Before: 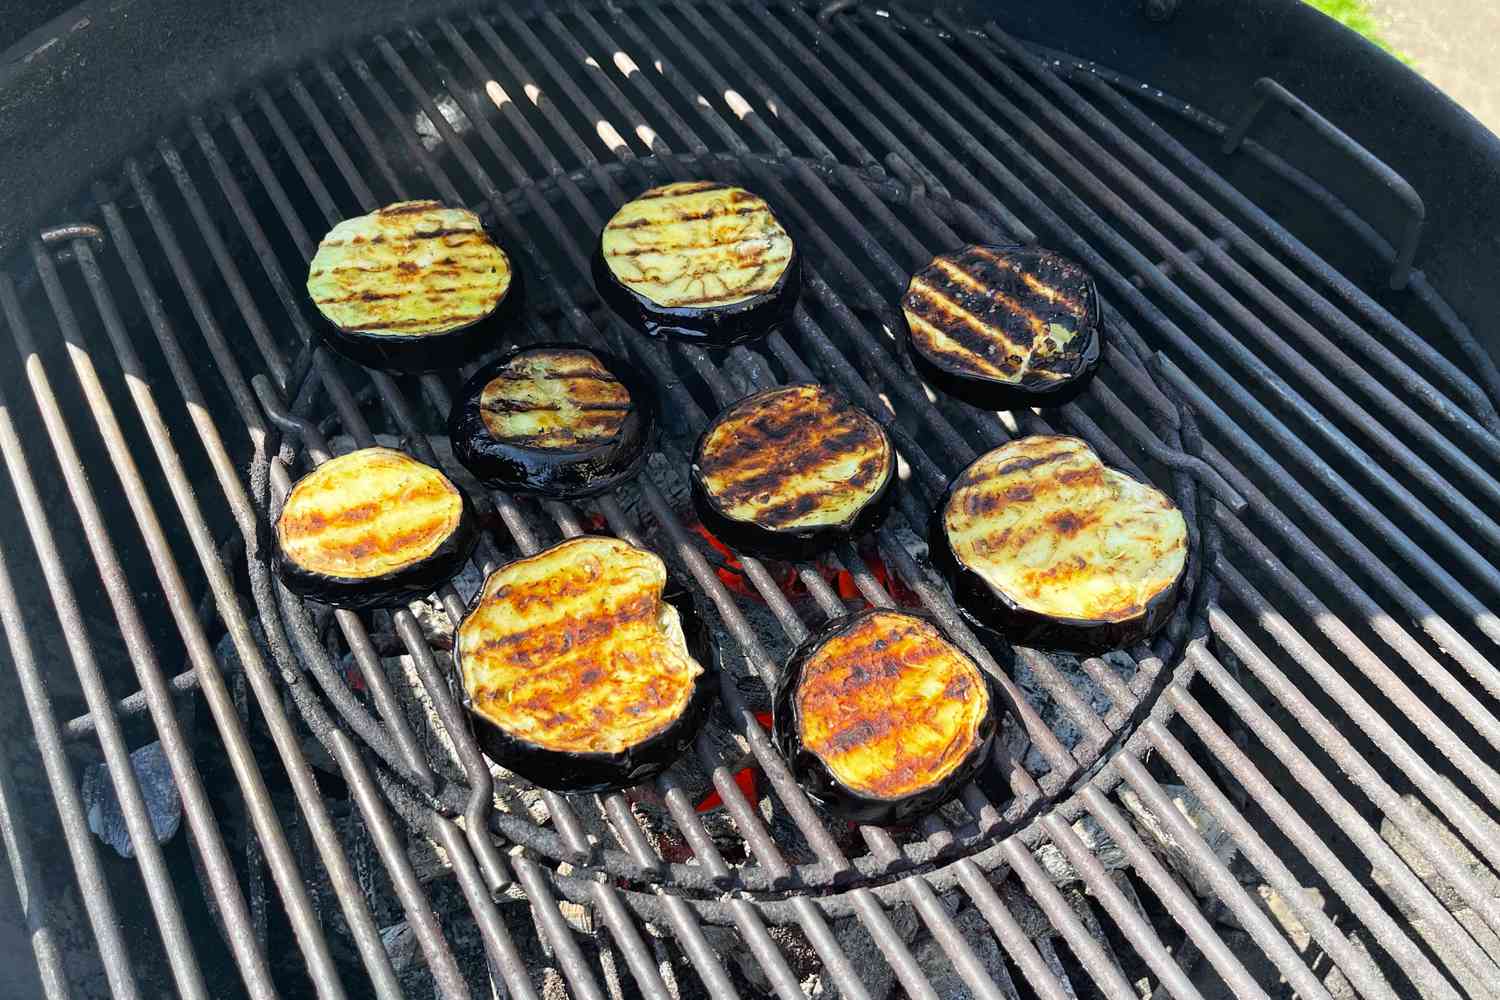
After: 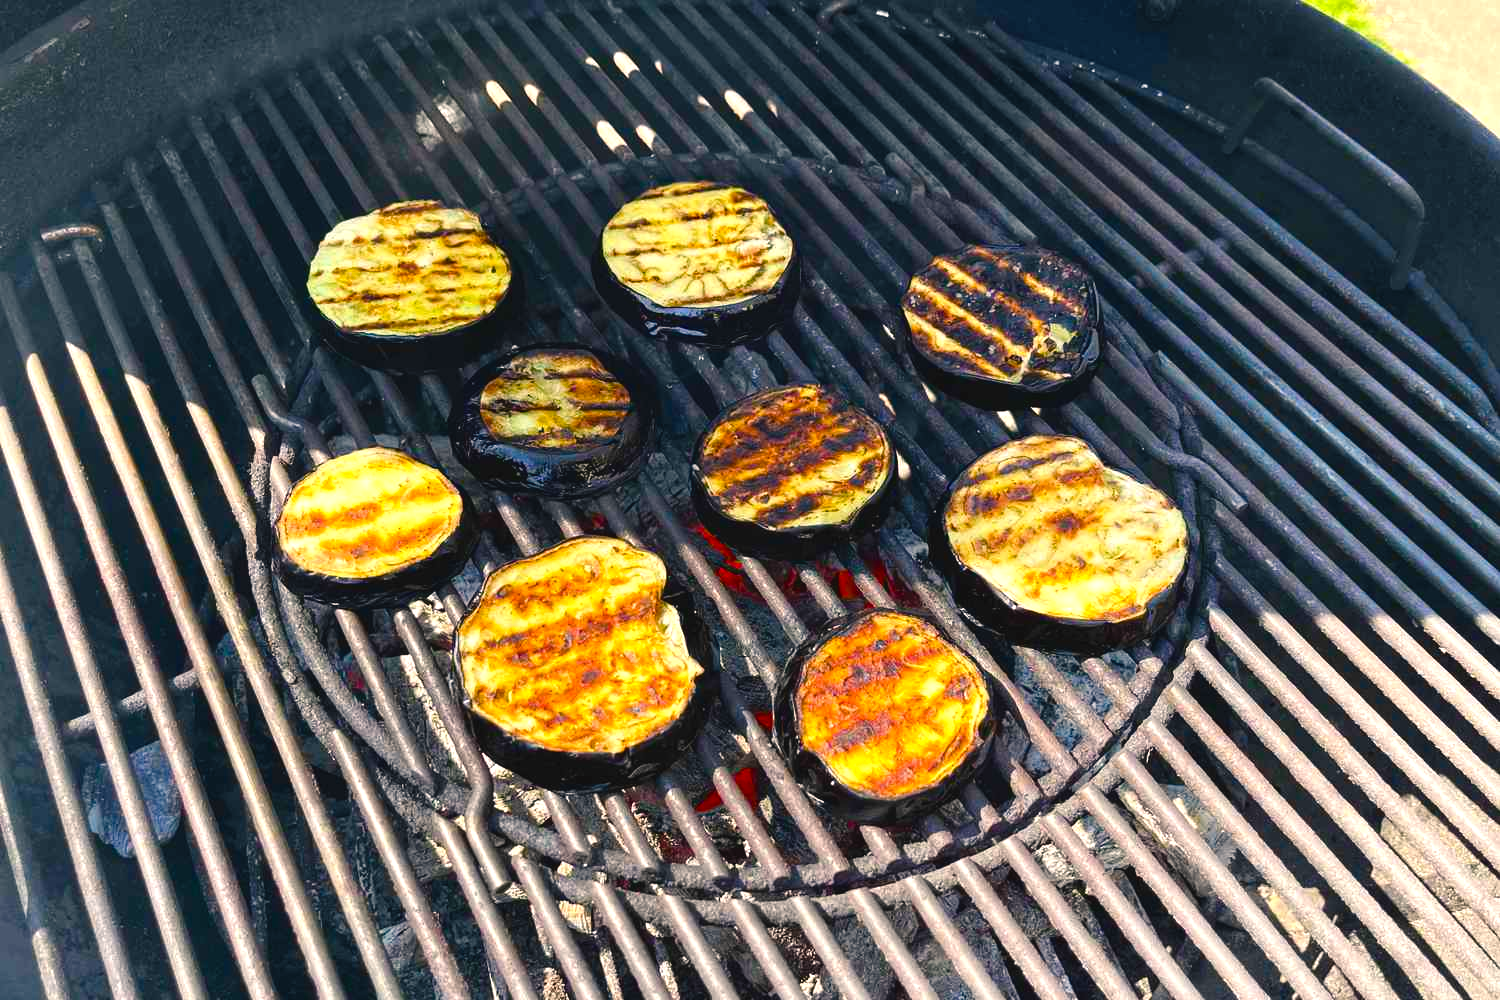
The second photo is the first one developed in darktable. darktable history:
color balance rgb: highlights gain › chroma 3.866%, highlights gain › hue 59.12°, global offset › luminance 0.468%, perceptual saturation grading › global saturation 25.777%, perceptual saturation grading › highlights -28.157%, perceptual saturation grading › shadows 33.791%, perceptual brilliance grading › highlights 10.267%, perceptual brilliance grading › mid-tones 4.728%, global vibrance 20.413%
